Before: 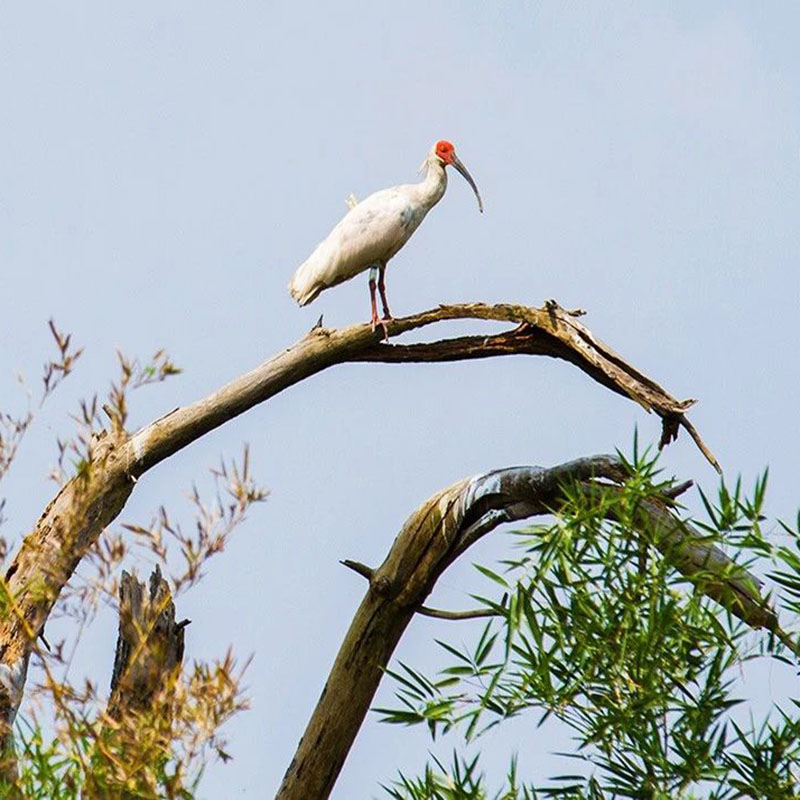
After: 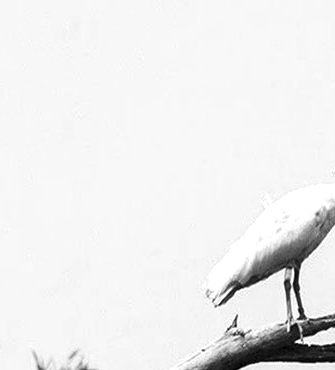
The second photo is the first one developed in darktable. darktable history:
crop and rotate: left 10.817%, top 0.062%, right 47.194%, bottom 53.626%
monochrome: on, module defaults
color correction: highlights a* 3.22, highlights b* 1.93, saturation 1.19
color balance rgb: hue shift 180°, global vibrance 50%, contrast 0.32%
exposure: black level correction 0, exposure 0.5 EV, compensate exposure bias true, compensate highlight preservation false
